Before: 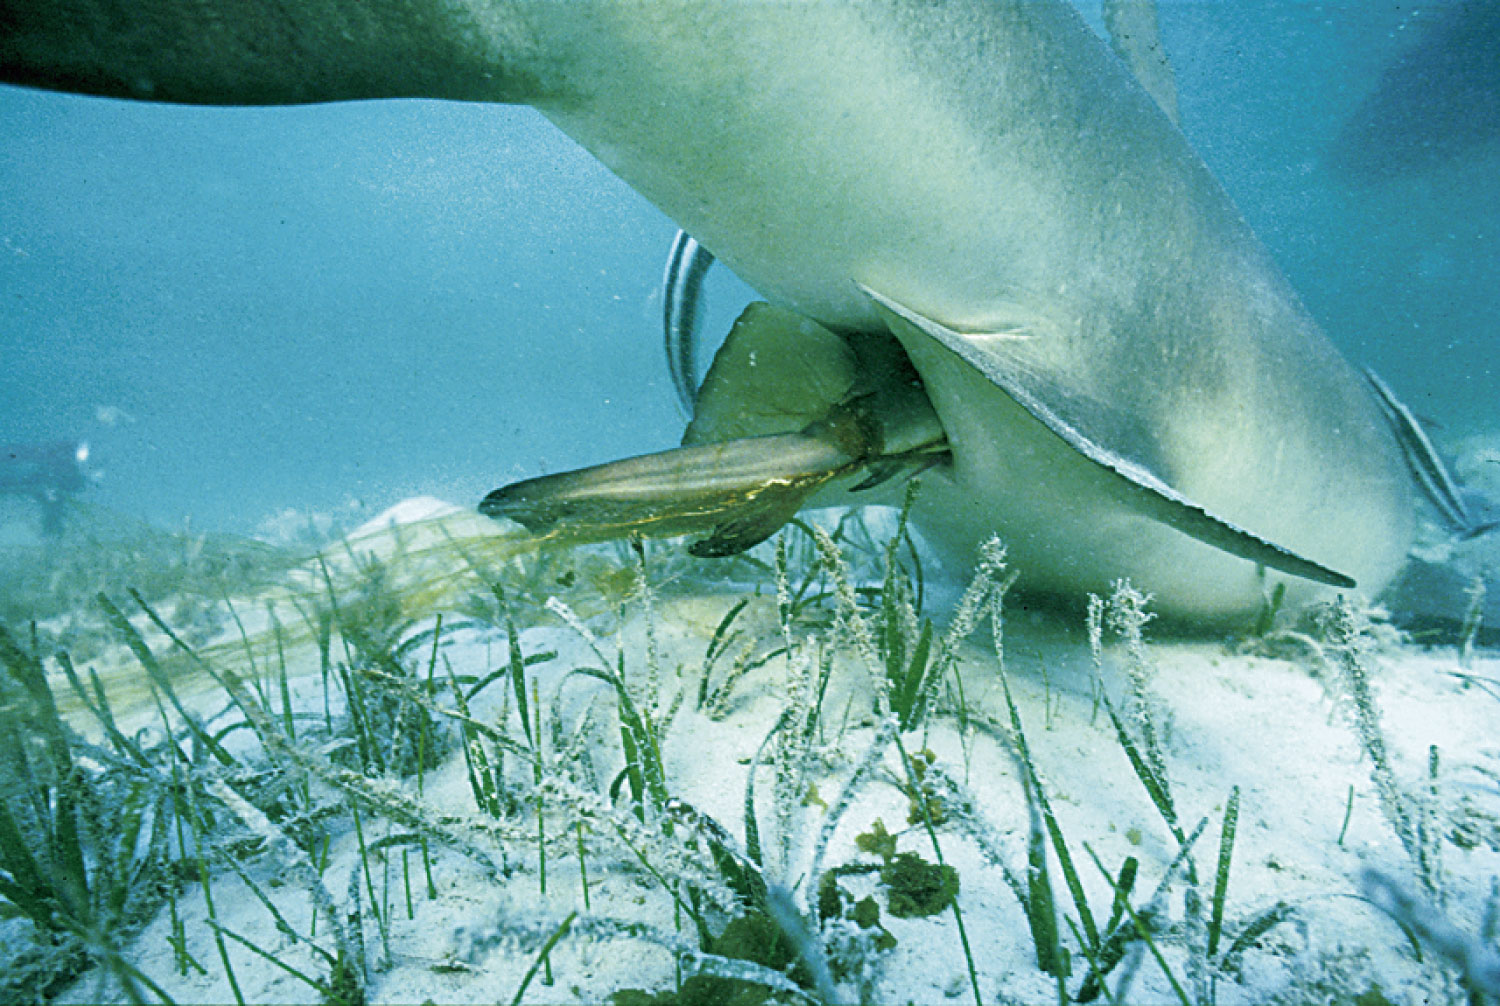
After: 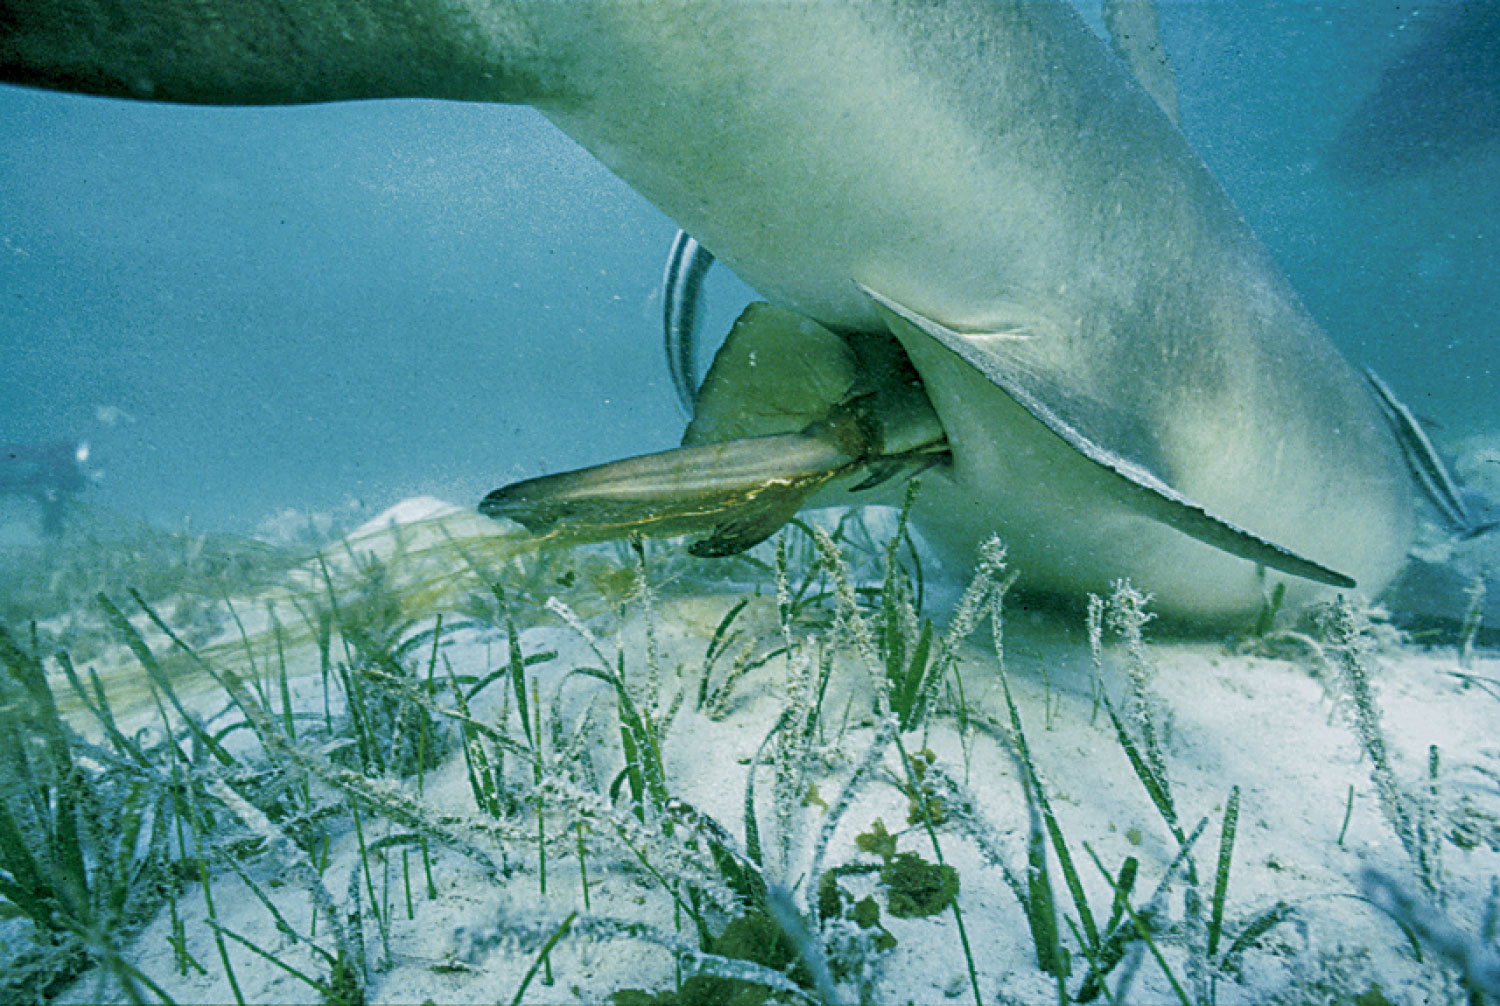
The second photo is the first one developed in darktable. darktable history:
tone equalizer: -8 EV 0.25 EV, -7 EV 0.417 EV, -6 EV 0.417 EV, -5 EV 0.25 EV, -3 EV -0.25 EV, -2 EV -0.417 EV, -1 EV -0.417 EV, +0 EV -0.25 EV, edges refinement/feathering 500, mask exposure compensation -1.57 EV, preserve details guided filter
local contrast: on, module defaults
color correction: highlights a* 0.003, highlights b* -0.283
